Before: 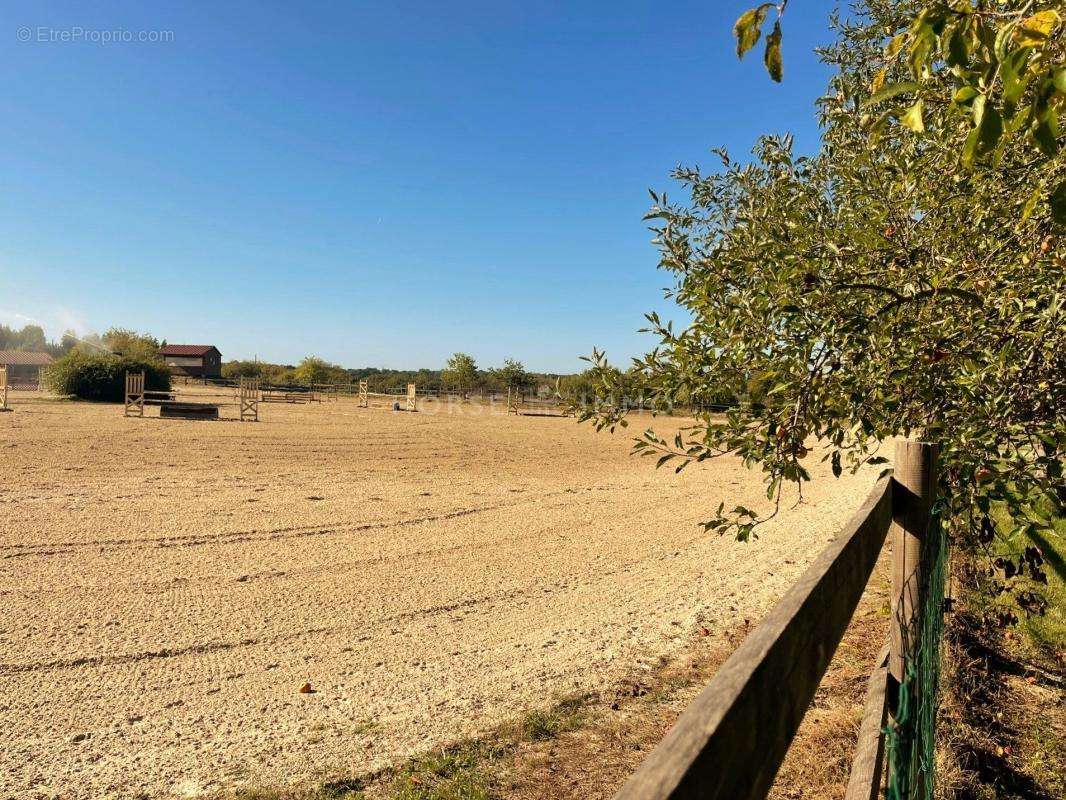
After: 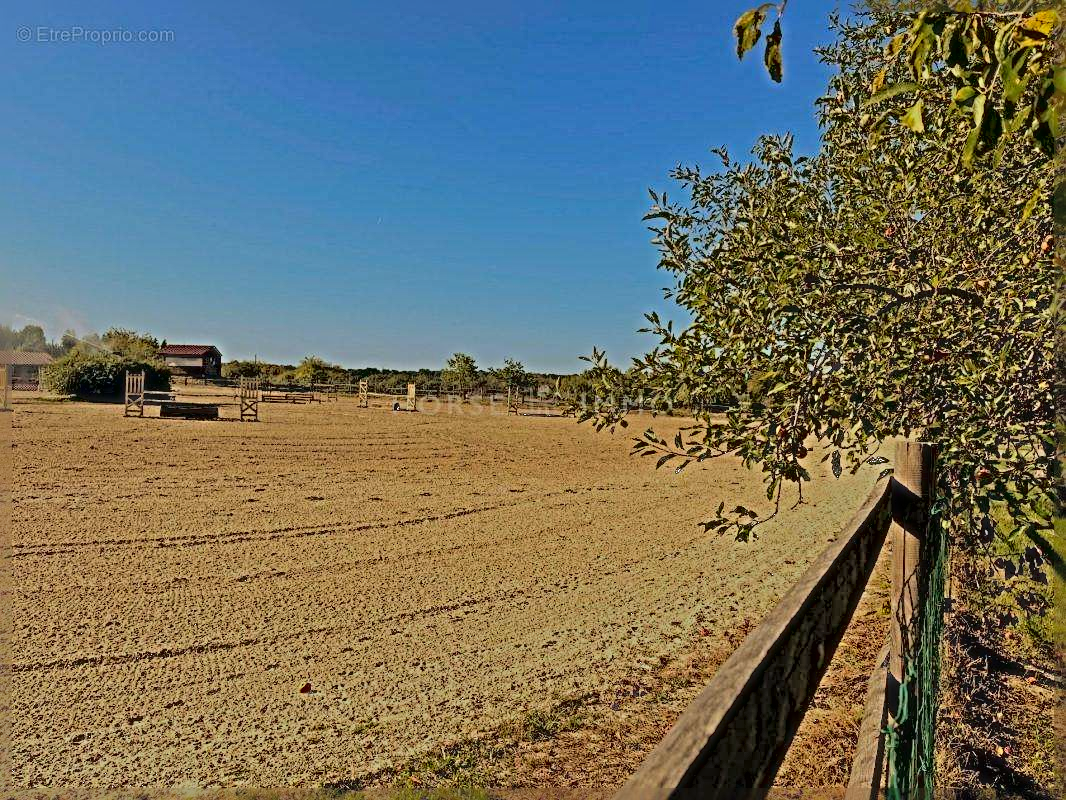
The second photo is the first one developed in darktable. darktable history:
sharpen: radius 6.3, amount 1.8, threshold 0
global tonemap: drago (0.7, 100)
